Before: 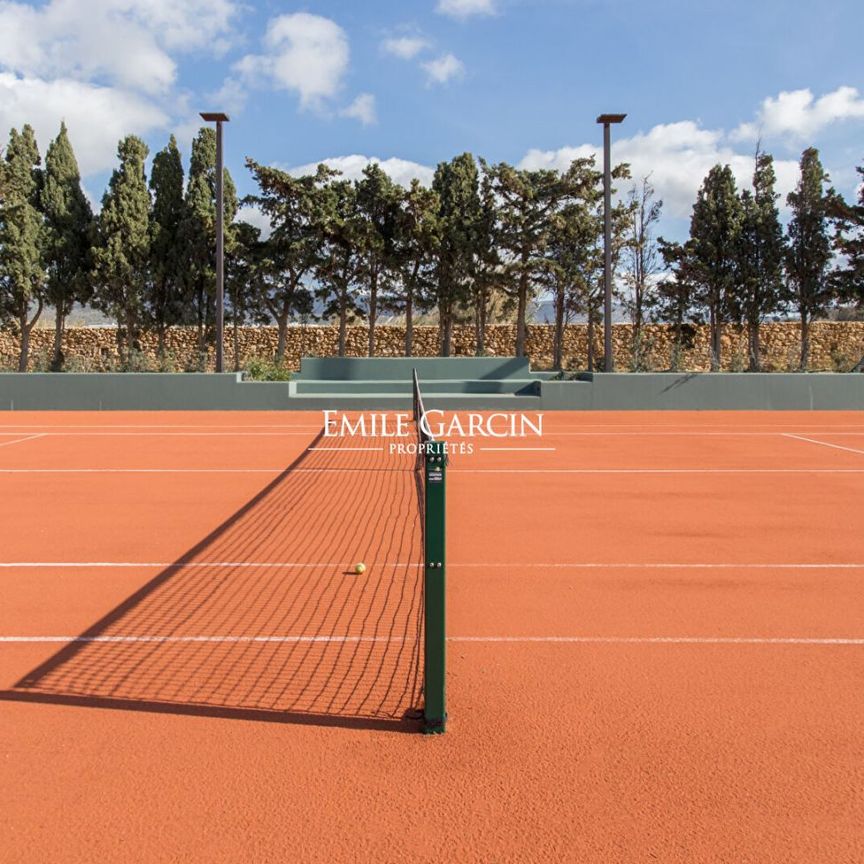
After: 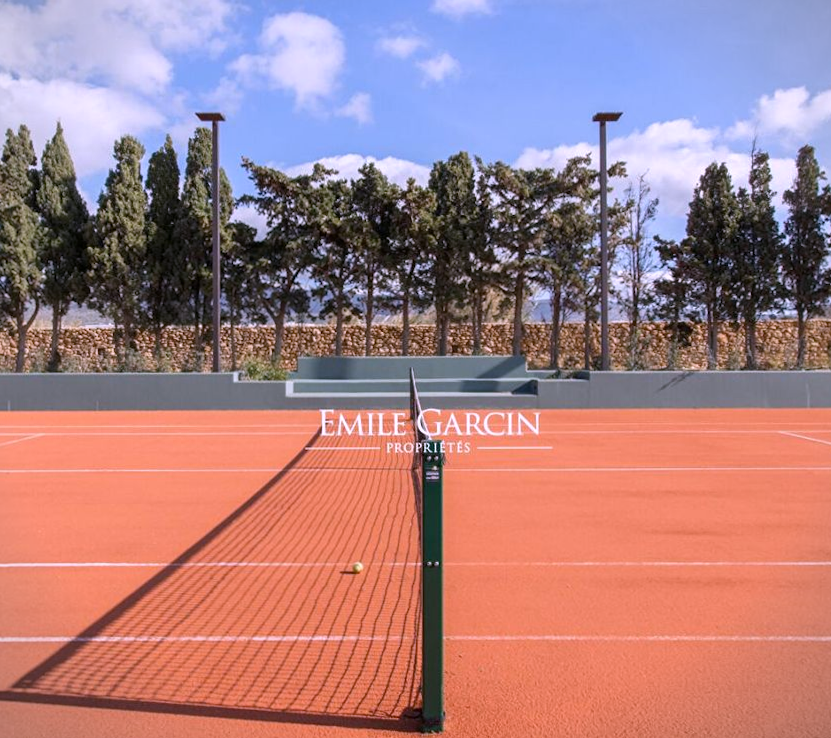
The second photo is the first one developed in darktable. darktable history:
white balance: red 1.042, blue 1.17
crop and rotate: angle 0.2°, left 0.275%, right 3.127%, bottom 14.18%
vignetting: fall-off start 100%, fall-off radius 64.94%, automatic ratio true, unbound false
